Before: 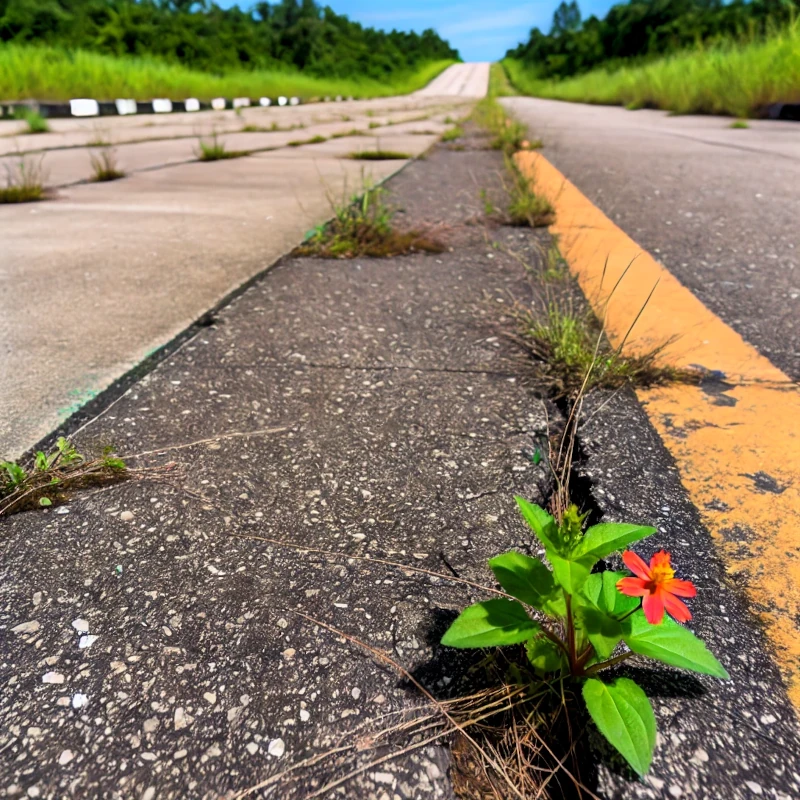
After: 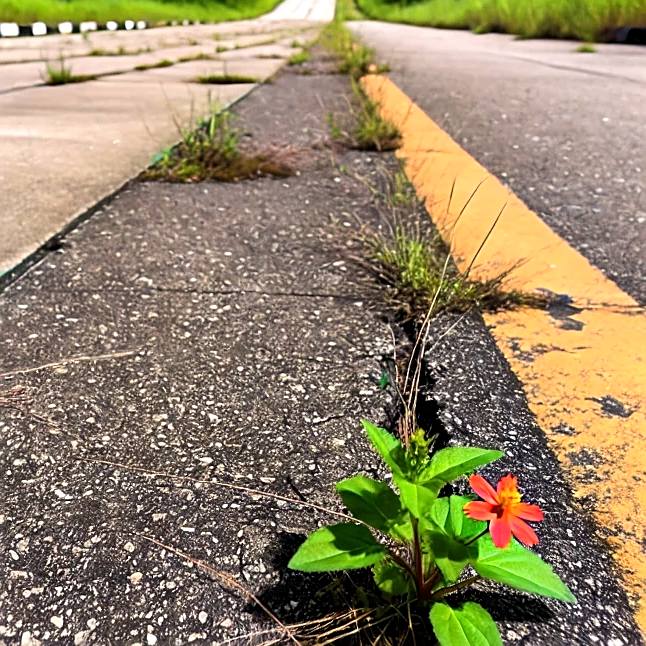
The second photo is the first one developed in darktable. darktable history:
crop: left 19.159%, top 9.58%, bottom 9.58%
tone equalizer: -8 EV -0.417 EV, -7 EV -0.389 EV, -6 EV -0.333 EV, -5 EV -0.222 EV, -3 EV 0.222 EV, -2 EV 0.333 EV, -1 EV 0.389 EV, +0 EV 0.417 EV, edges refinement/feathering 500, mask exposure compensation -1.57 EV, preserve details no
sharpen: on, module defaults
